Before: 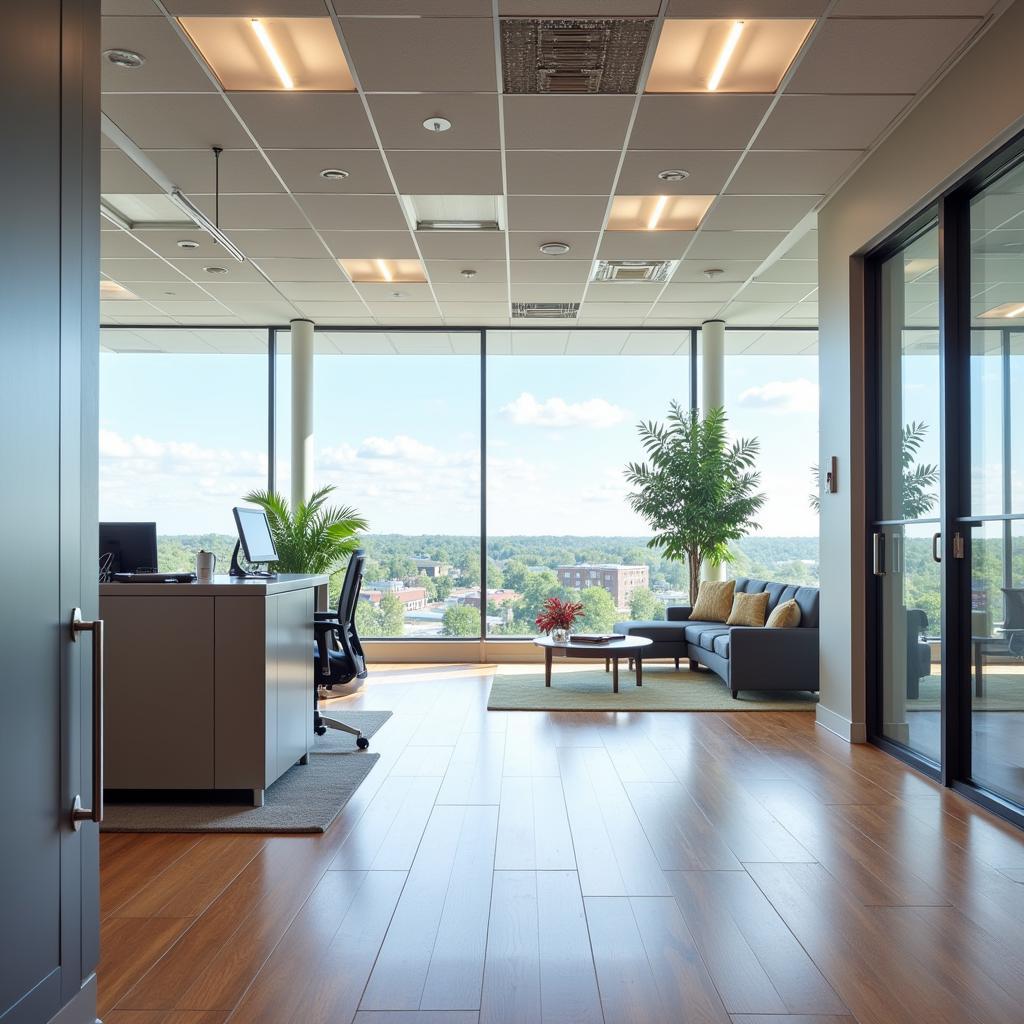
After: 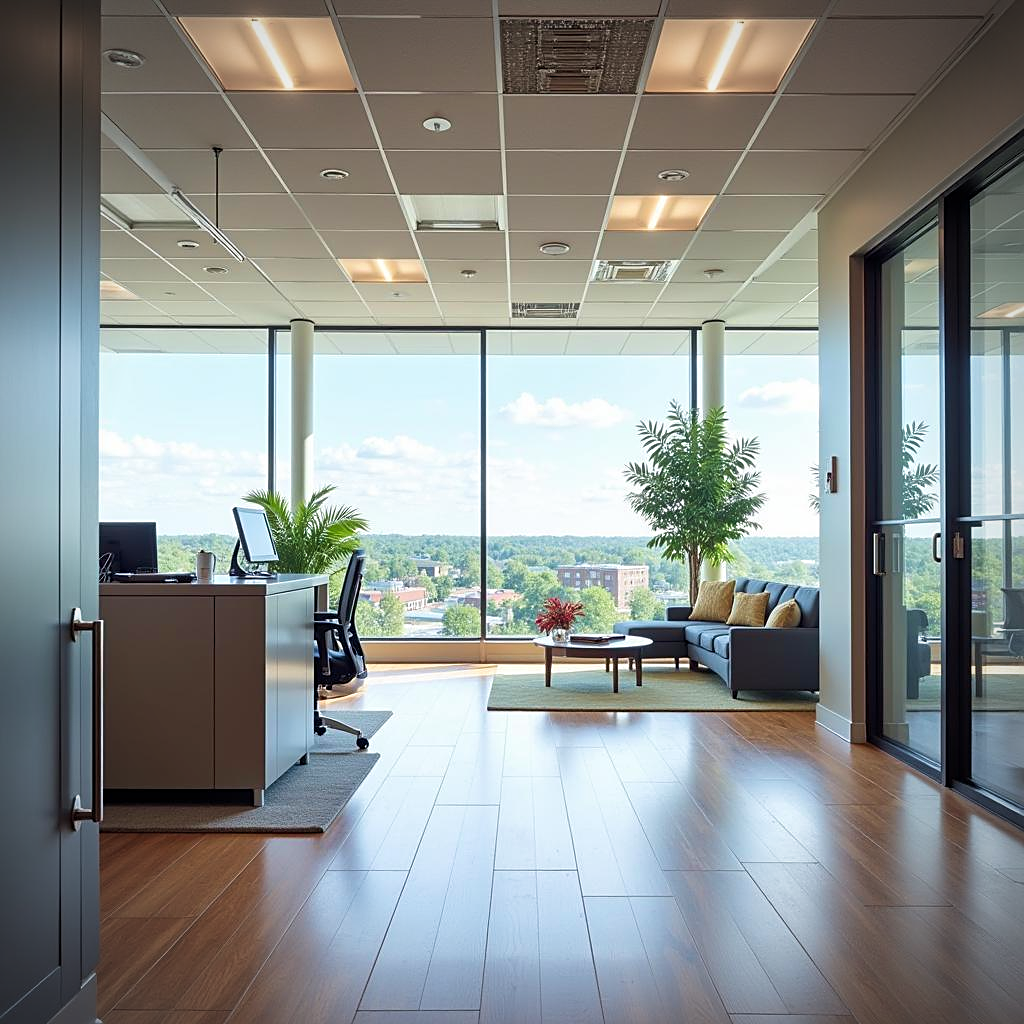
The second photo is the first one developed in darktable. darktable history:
velvia: on, module defaults
sharpen: on, module defaults
vignetting: on, module defaults
